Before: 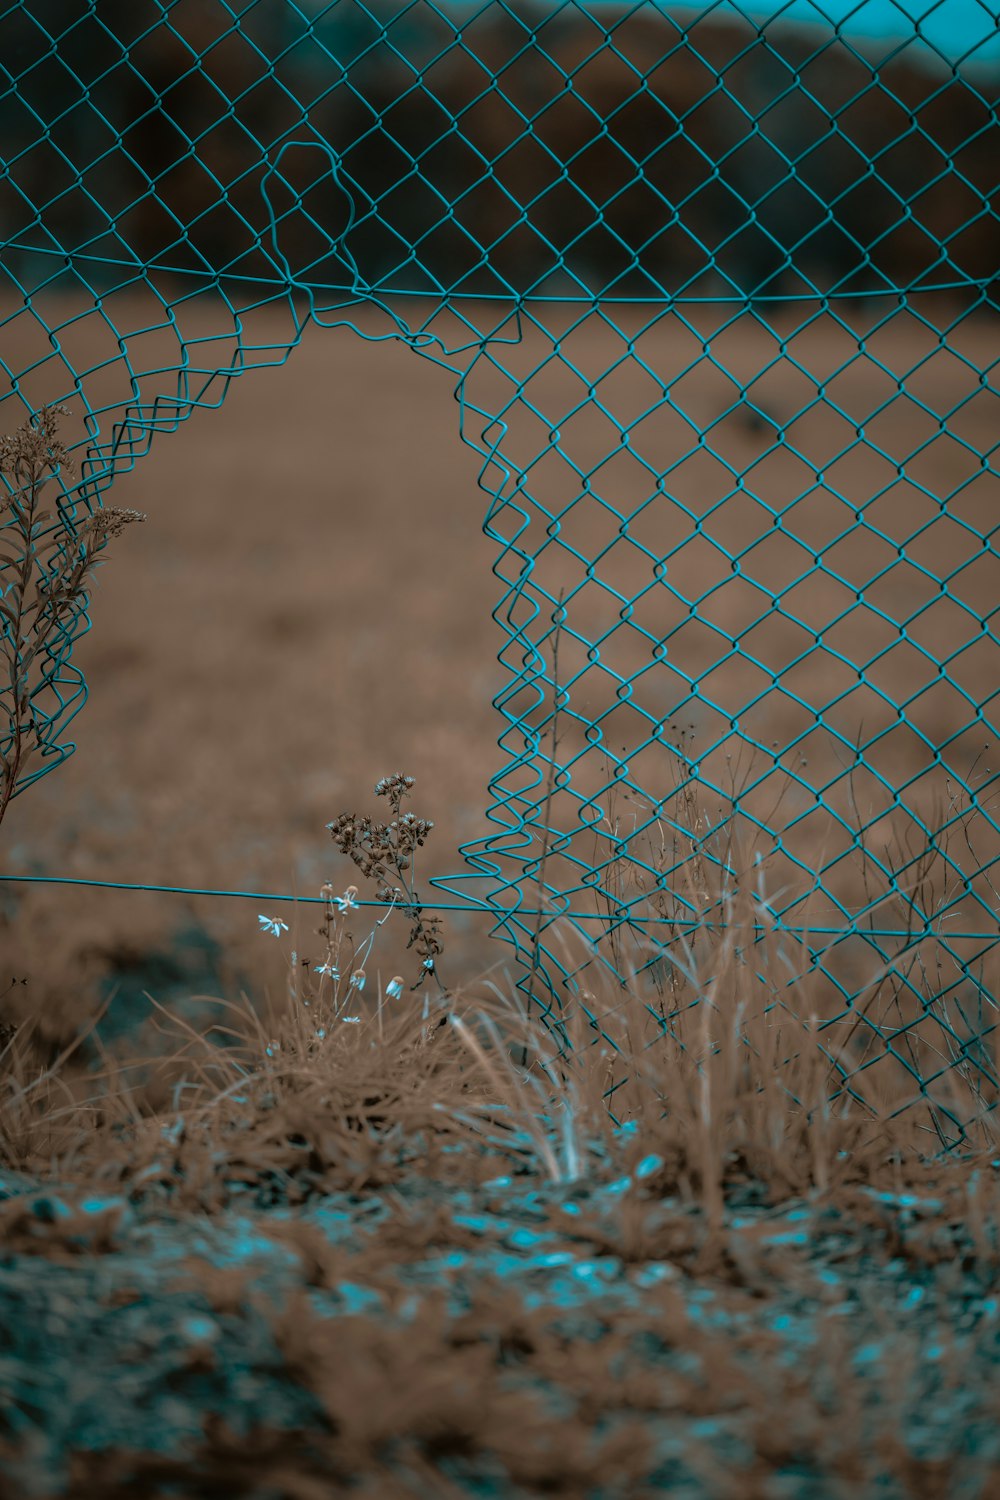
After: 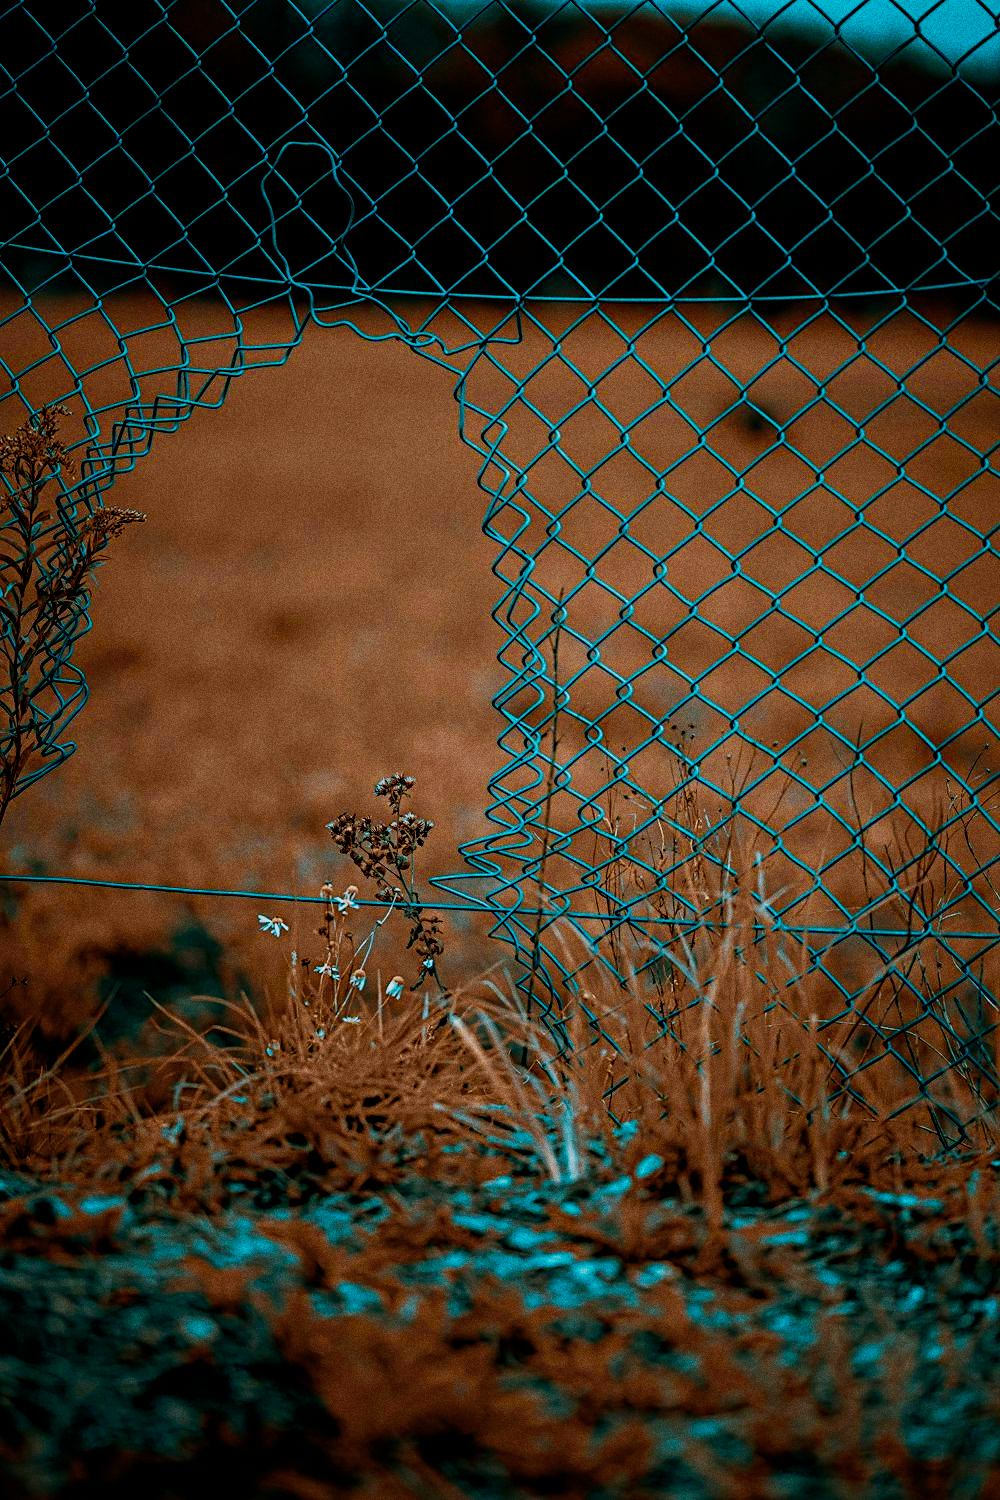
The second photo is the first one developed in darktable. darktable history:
contrast equalizer: y [[0.439, 0.44, 0.442, 0.457, 0.493, 0.498], [0.5 ×6], [0.5 ×6], [0 ×6], [0 ×6]], mix 0.59
color balance rgb: shadows lift › luminance -9.41%, highlights gain › luminance 17.6%, global offset › luminance -1.45%, perceptual saturation grading › highlights -17.77%, perceptual saturation grading › mid-tones 33.1%, perceptual saturation grading › shadows 50.52%, global vibrance 24.22%
color equalizer "oranges": saturation › orange 1.04, hue › orange -8.78, brightness › orange 1.17
color equalizer "blues": saturation › blue 1.25, hue › blue -12.68, brightness › blue 0.793, node placement 6°
diffuse or sharpen "sharpen demosaicing: AA filter": edge sensitivity 1, 1st order anisotropy 100%, 2nd order anisotropy 100%, 3rd order anisotropy 100%, 4th order anisotropy 100%, 1st order speed -25%, 2nd order speed -25%, 3rd order speed -25%, 4th order speed -25%
diffuse or sharpen "diffusion": radius span 77, 1st order speed 50%, 2nd order speed 50%, 3rd order speed 50%, 4th order speed 50% | blend: blend mode normal, opacity 25%; mask: uniform (no mask)
grain "silver grain": coarseness 0.09 ISO, strength 40%
sigmoid: contrast 1.81, skew -0.21, preserve hue 0%, red attenuation 0.1, red rotation 0.035, green attenuation 0.1, green rotation -0.017, blue attenuation 0.15, blue rotation -0.052, base primaries Rec2020
